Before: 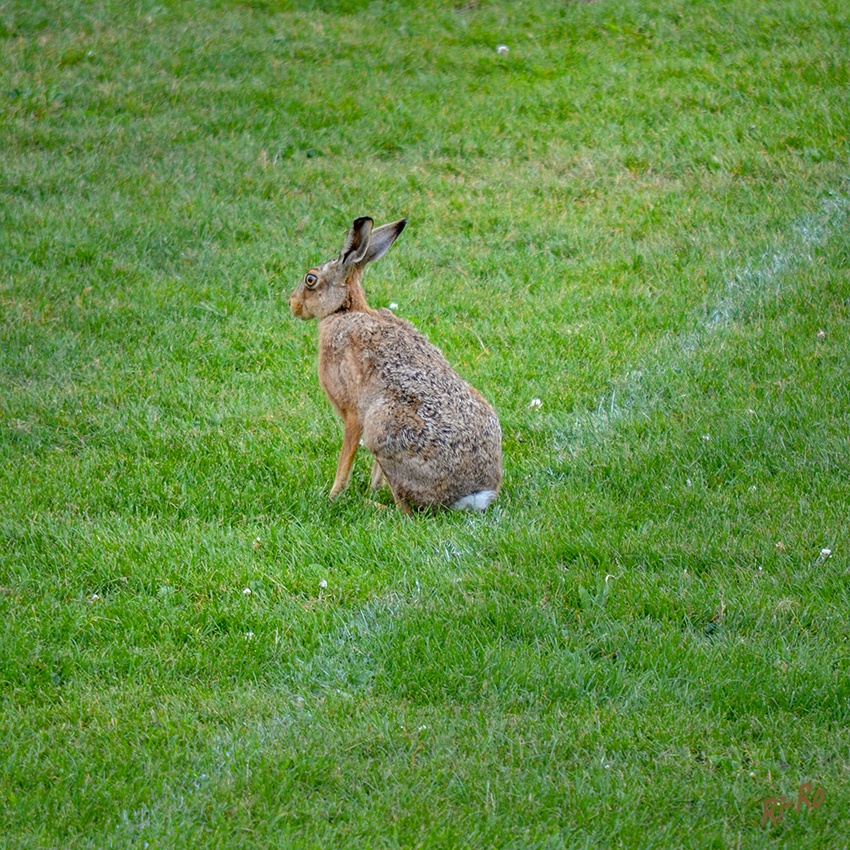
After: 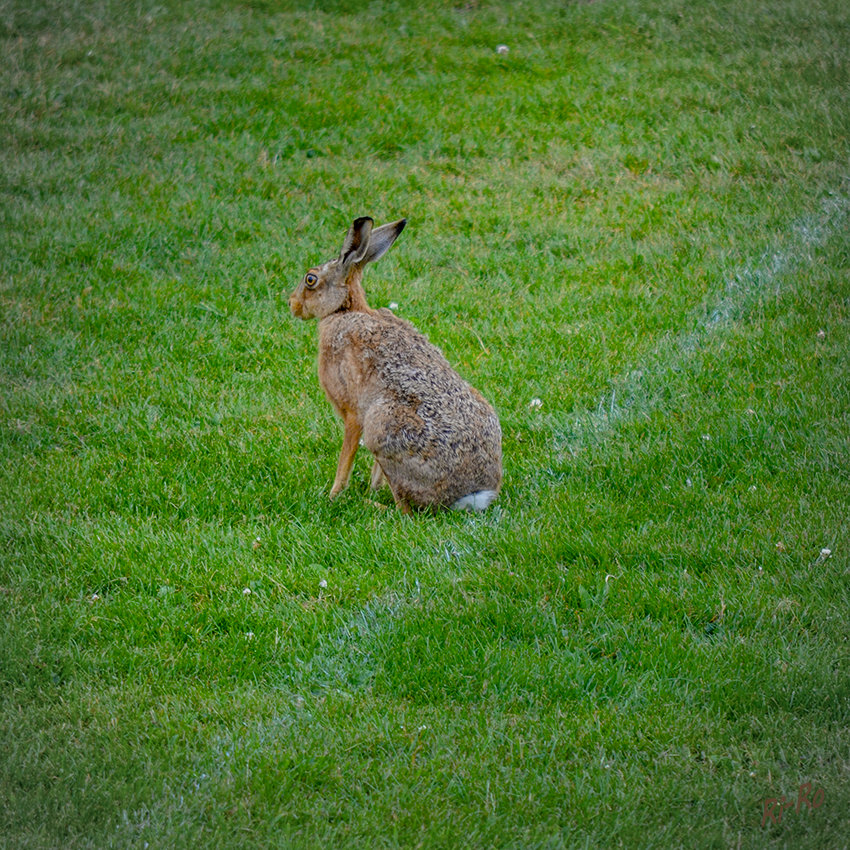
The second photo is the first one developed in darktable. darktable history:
vignetting: brightness -0.167
color balance rgb: perceptual saturation grading › global saturation 20%, perceptual saturation grading › highlights -25%, perceptual saturation grading › shadows 25%
exposure: exposure -0.462 EV, compensate highlight preservation false
